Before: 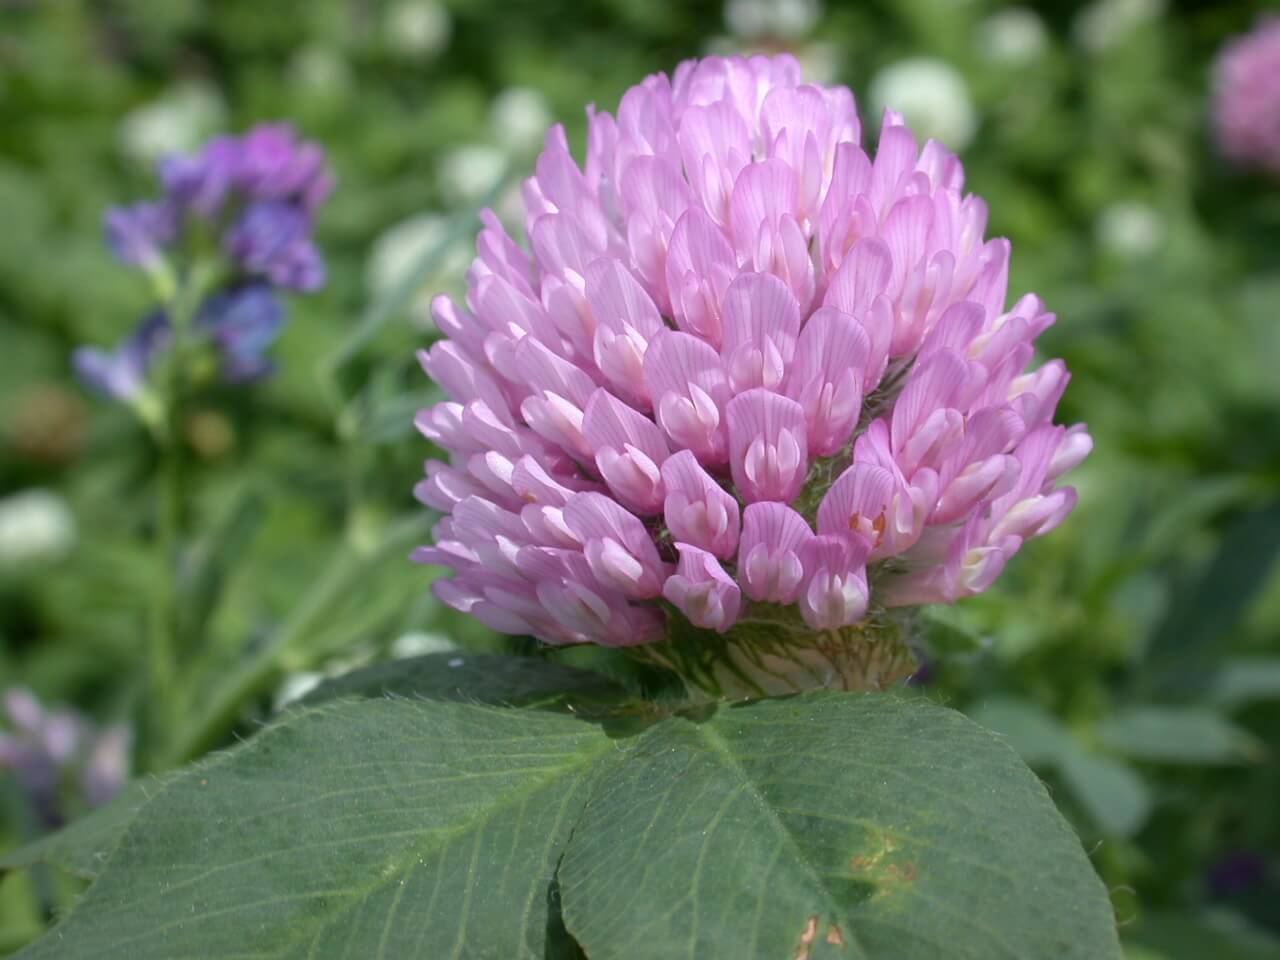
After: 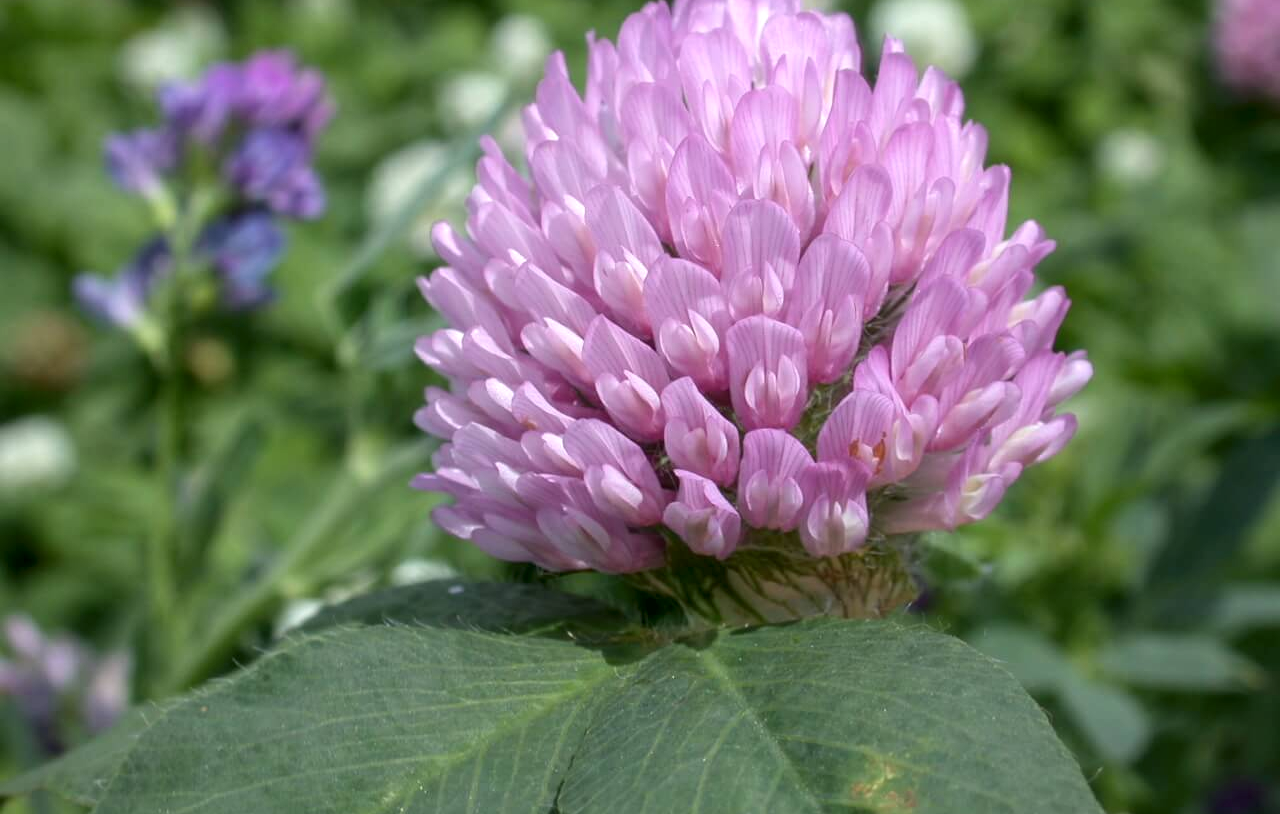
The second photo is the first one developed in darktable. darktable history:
local contrast: on, module defaults
crop: top 7.607%, bottom 7.504%
